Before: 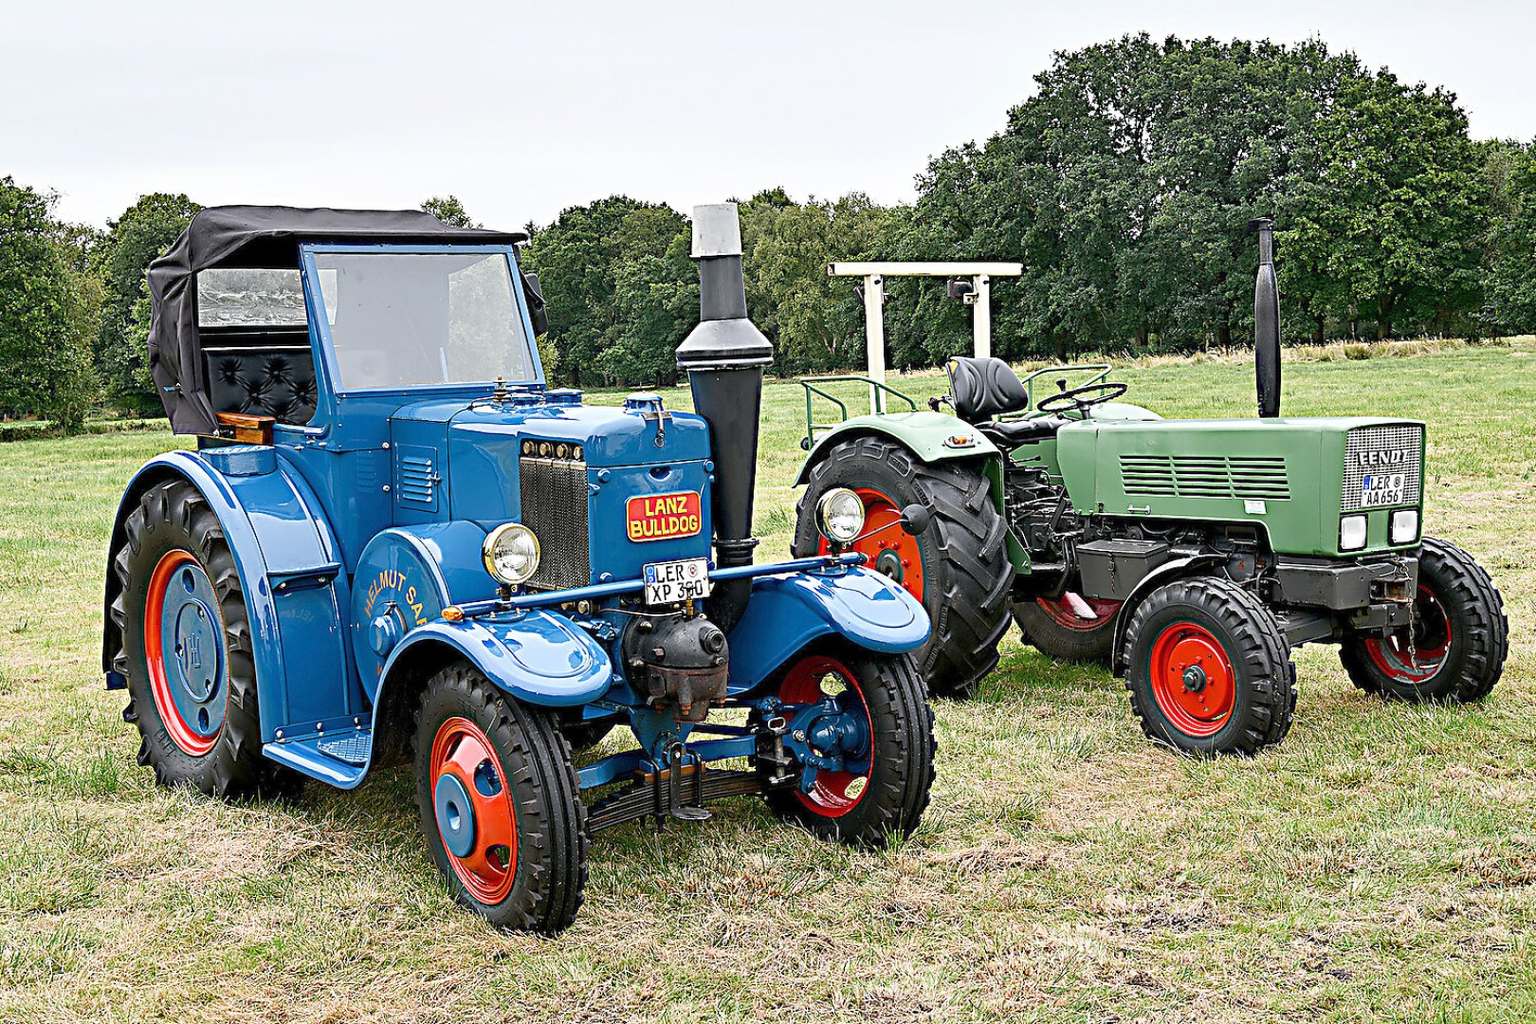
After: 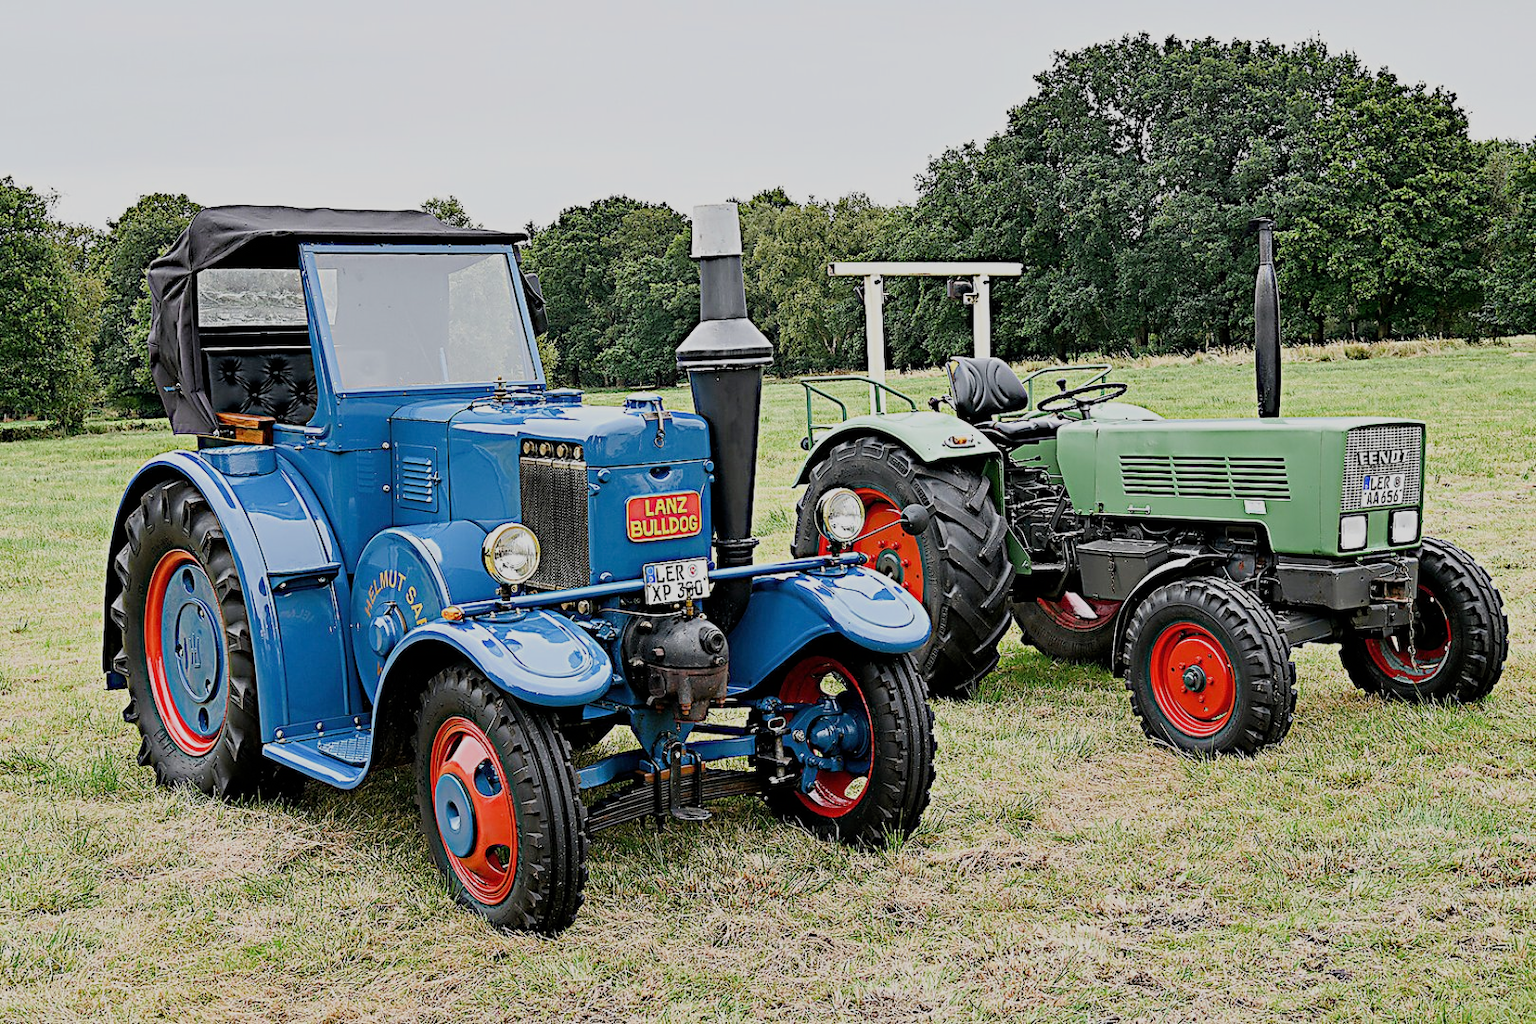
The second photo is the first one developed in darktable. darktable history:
filmic rgb: black relative exposure -7.65 EV, white relative exposure 4.56 EV, threshold 5.98 EV, hardness 3.61, iterations of high-quality reconstruction 0, enable highlight reconstruction true
